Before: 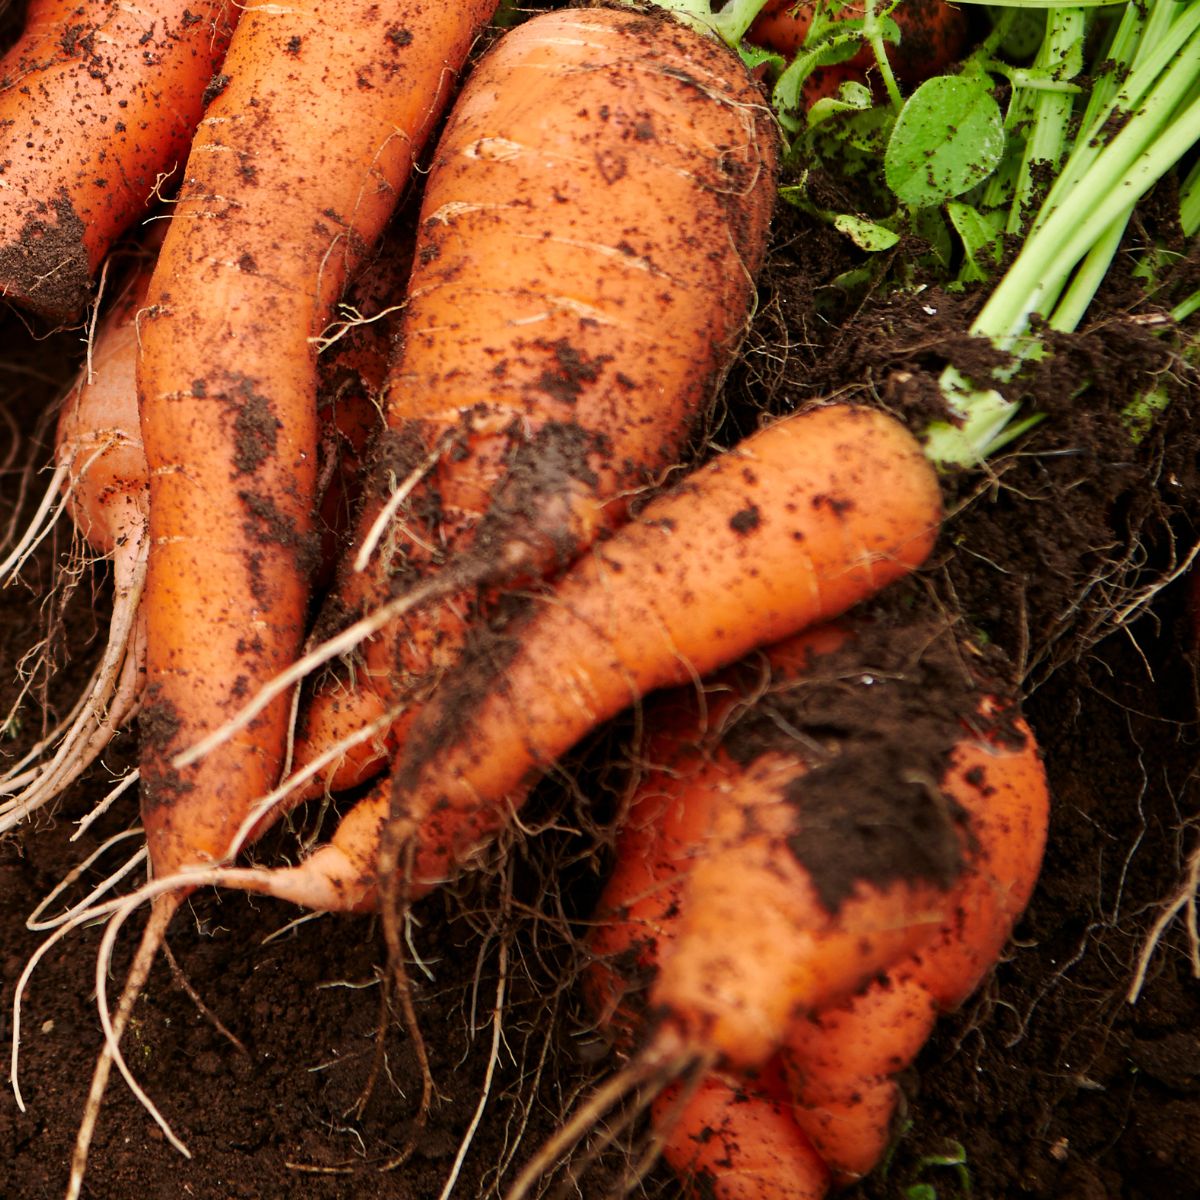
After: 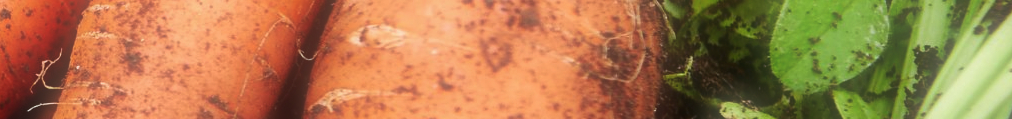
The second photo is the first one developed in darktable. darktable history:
soften: size 60.24%, saturation 65.46%, brightness 0.506 EV, mix 25.7%
crop and rotate: left 9.644%, top 9.491%, right 6.021%, bottom 80.509%
shadows and highlights: shadows 49, highlights -41, soften with gaussian
